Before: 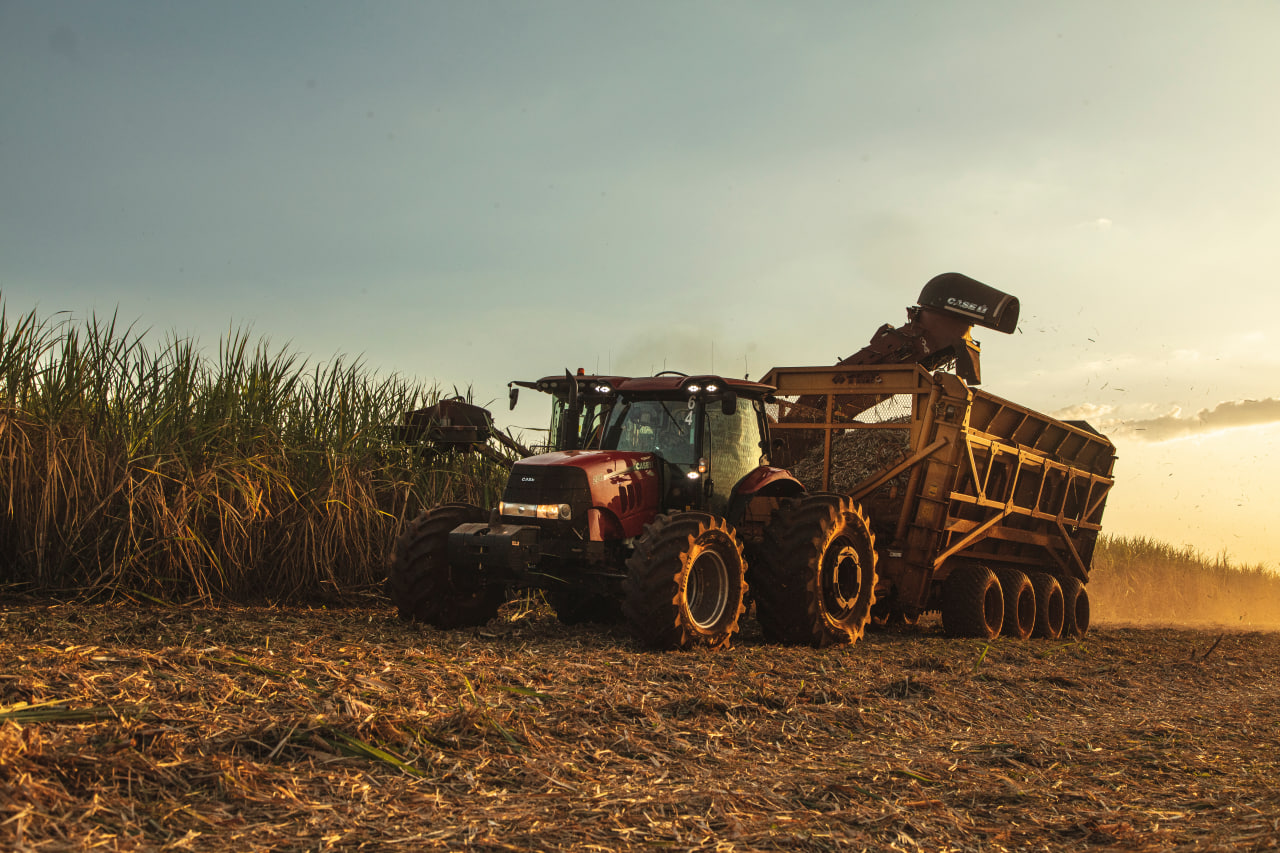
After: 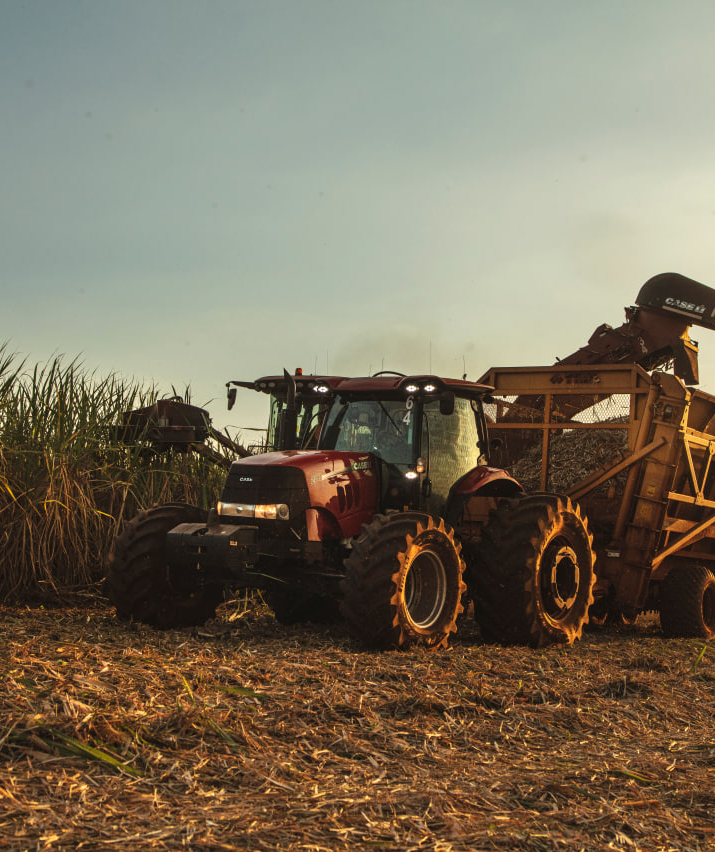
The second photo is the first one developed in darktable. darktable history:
crop: left 22.085%, right 22.05%, bottom 0.008%
